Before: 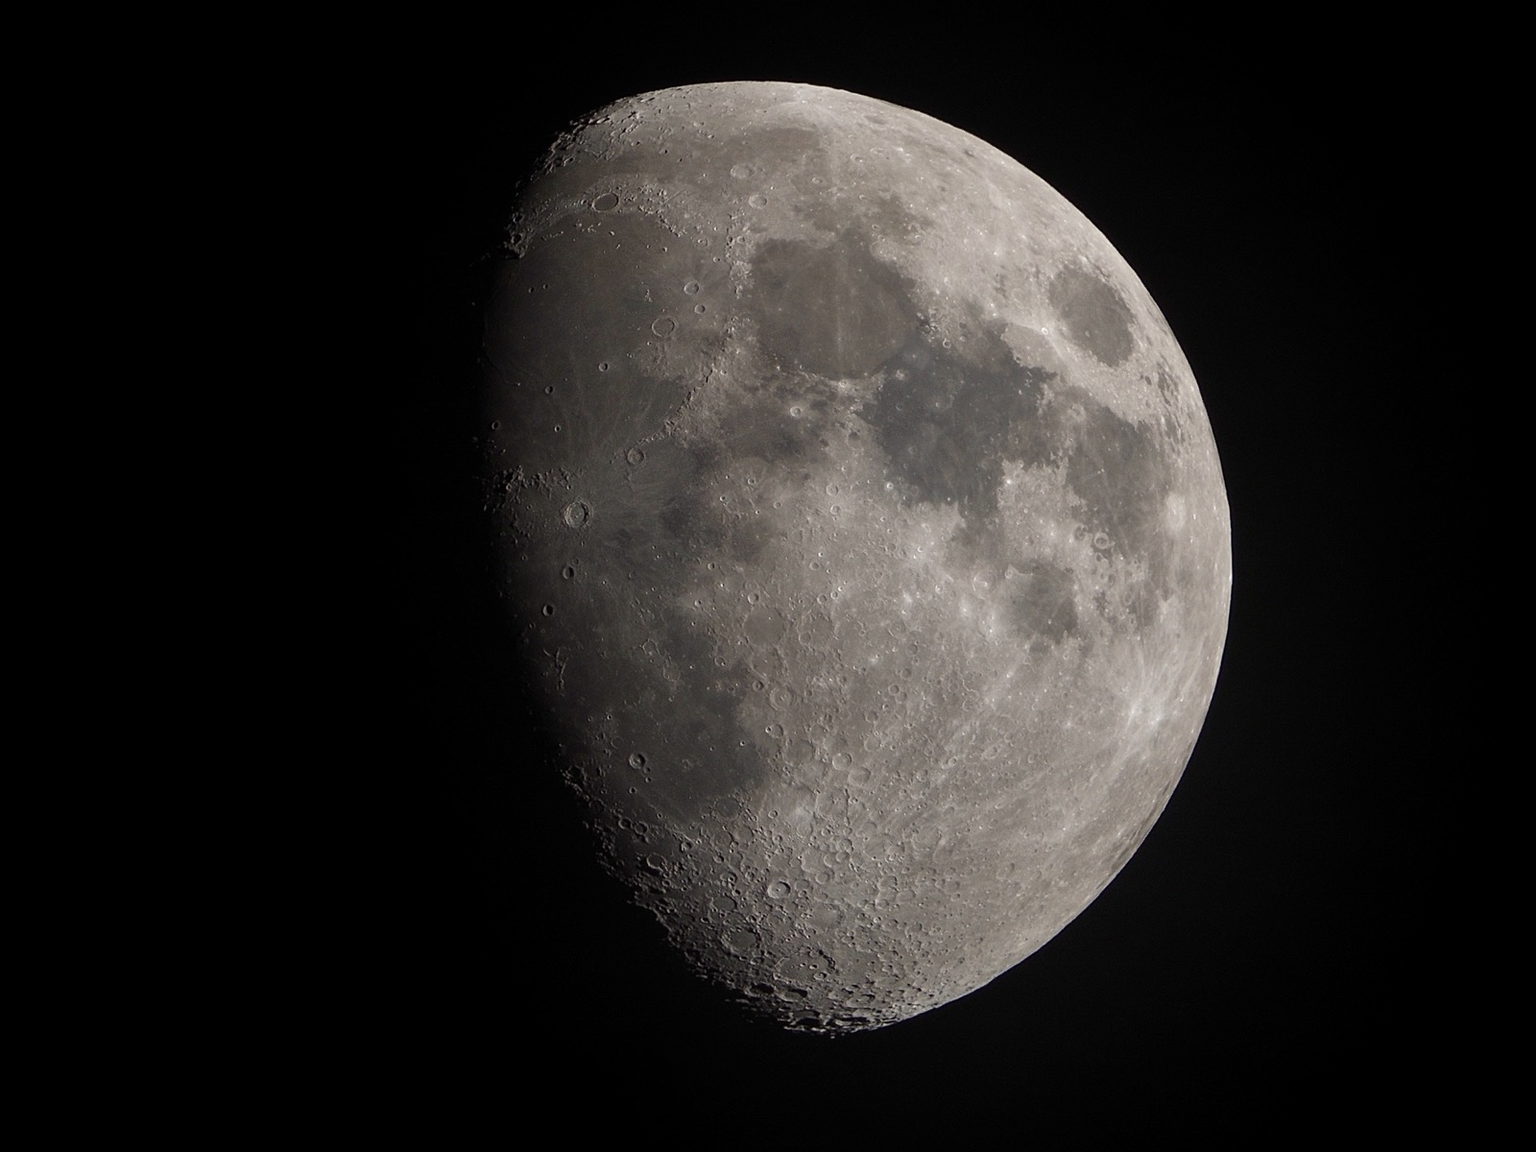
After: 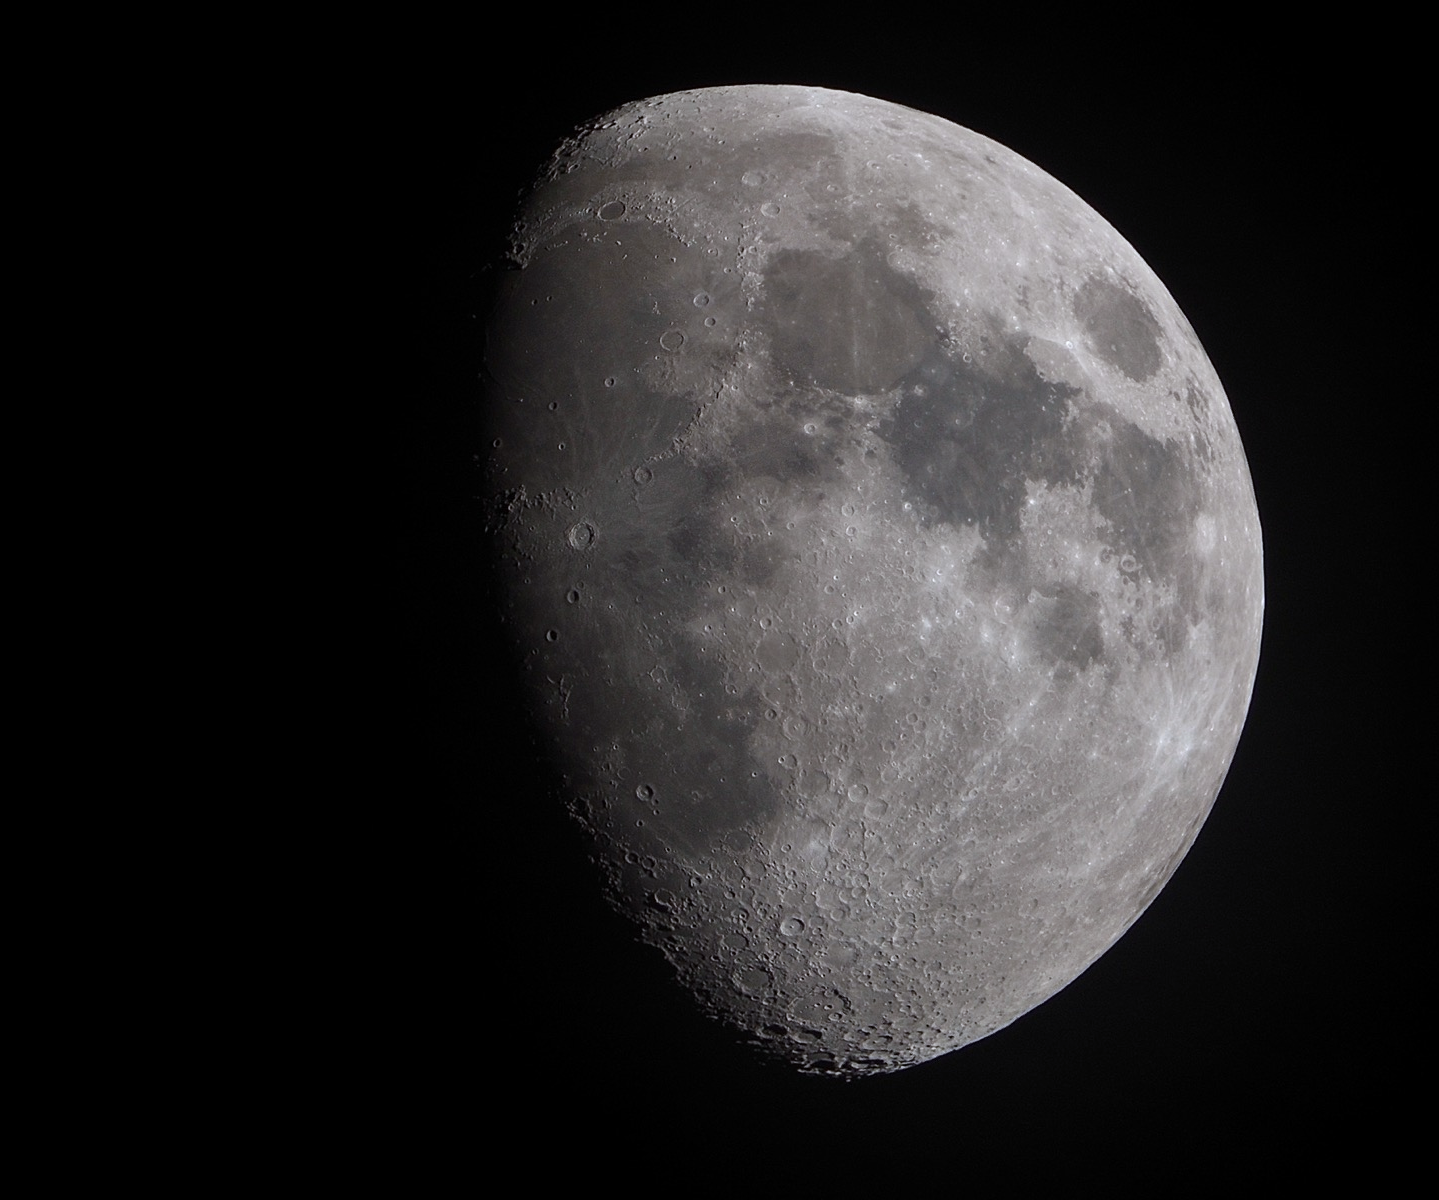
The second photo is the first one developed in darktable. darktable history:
color correction: highlights a* -0.789, highlights b* -8.92
crop and rotate: left 1.308%, right 8.697%
